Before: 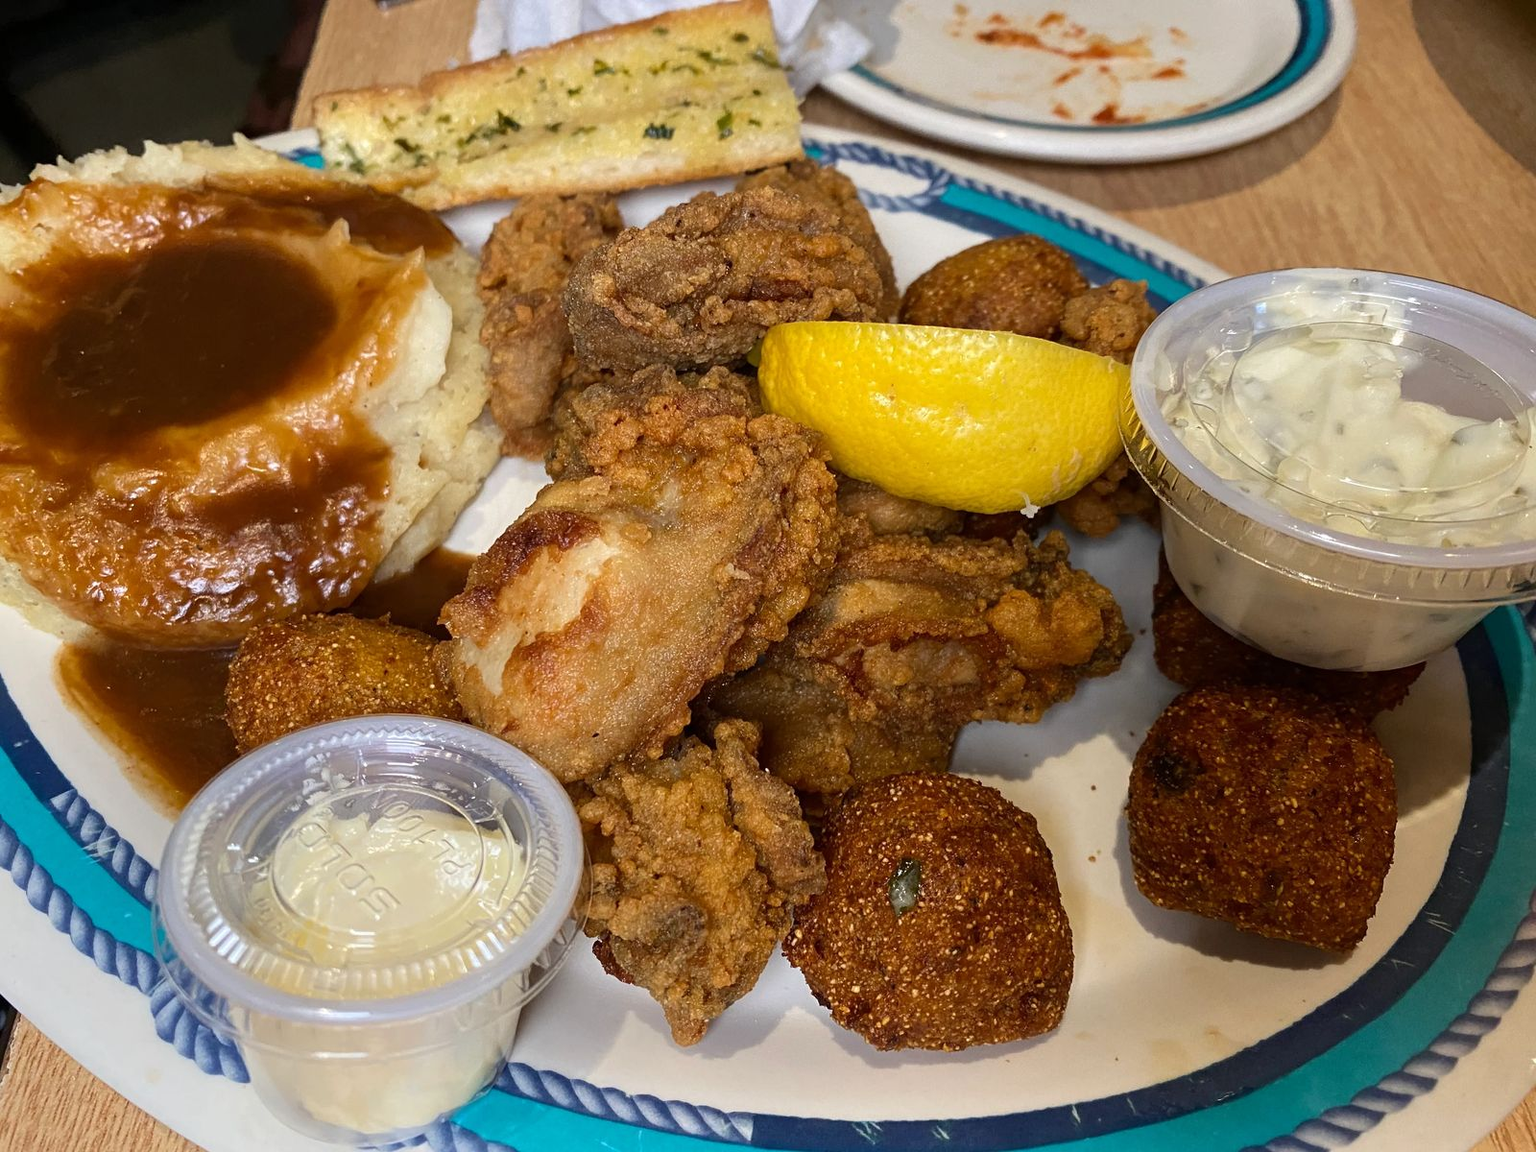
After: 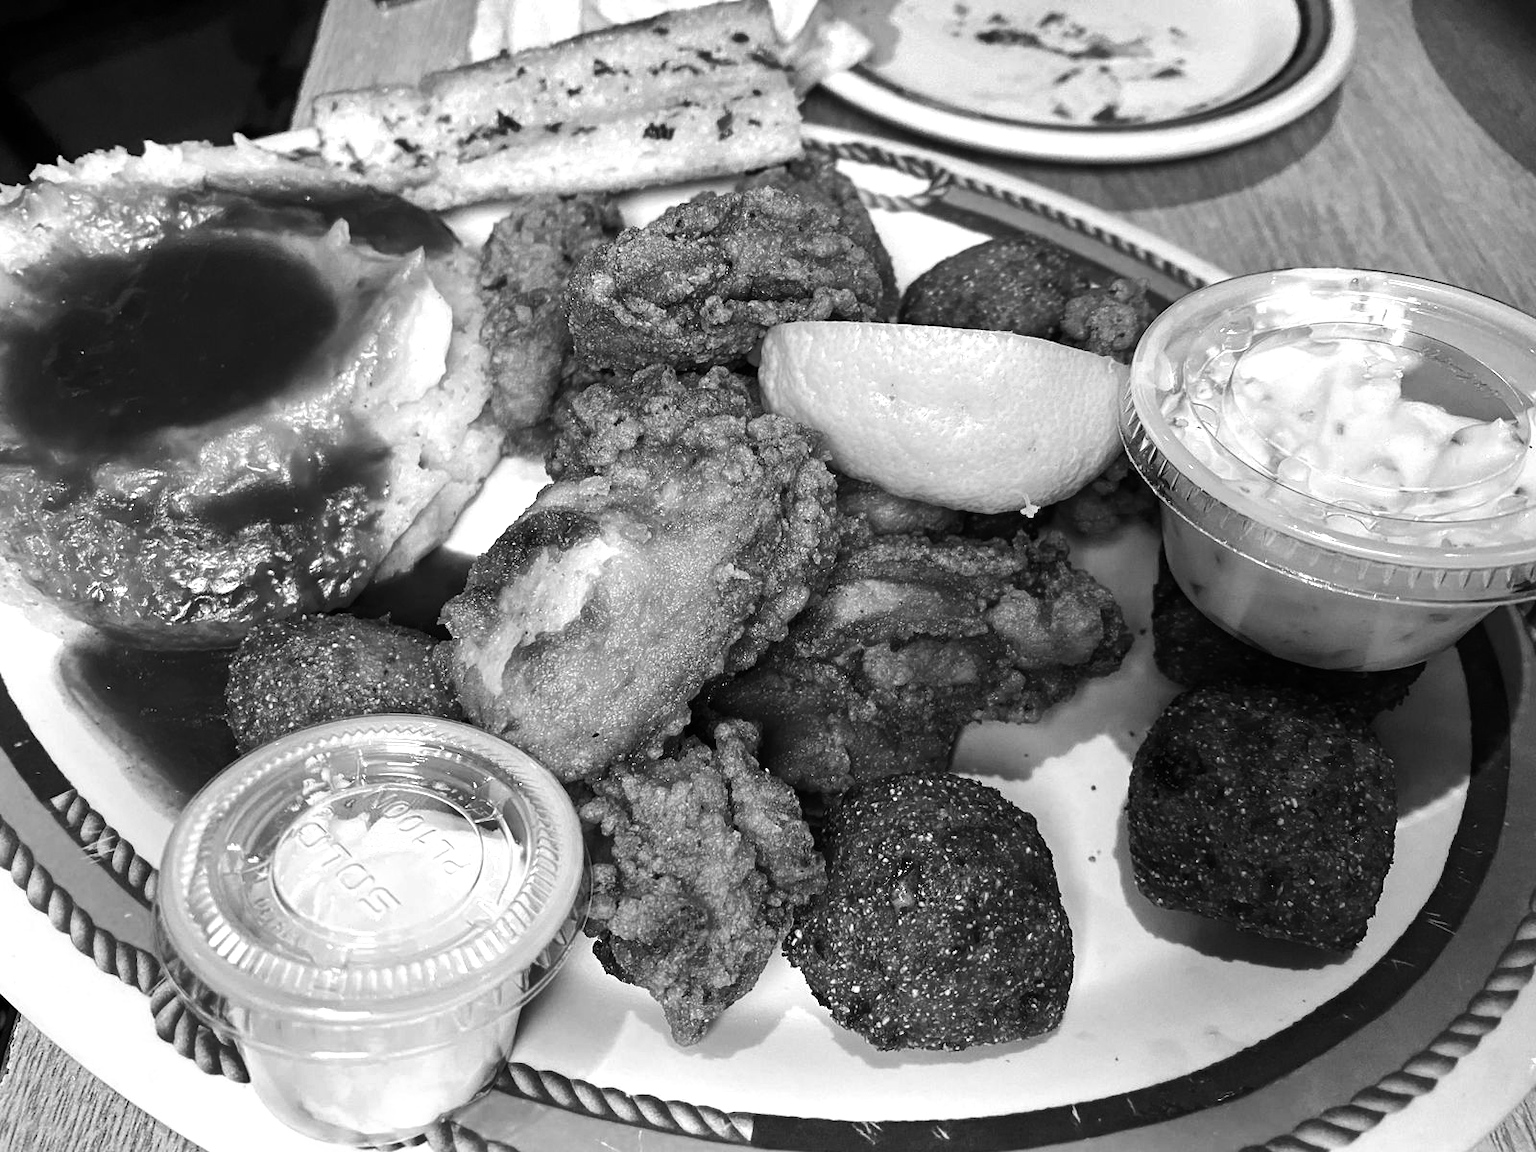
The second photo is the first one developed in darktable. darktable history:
monochrome: on, module defaults
shadows and highlights: shadows 12, white point adjustment 1.2, soften with gaussian
color correction: highlights a* -15.58, highlights b* 40, shadows a* -40, shadows b* -26.18
tone equalizer: -8 EV -0.75 EV, -7 EV -0.7 EV, -6 EV -0.6 EV, -5 EV -0.4 EV, -3 EV 0.4 EV, -2 EV 0.6 EV, -1 EV 0.7 EV, +0 EV 0.75 EV, edges refinement/feathering 500, mask exposure compensation -1.57 EV, preserve details no
